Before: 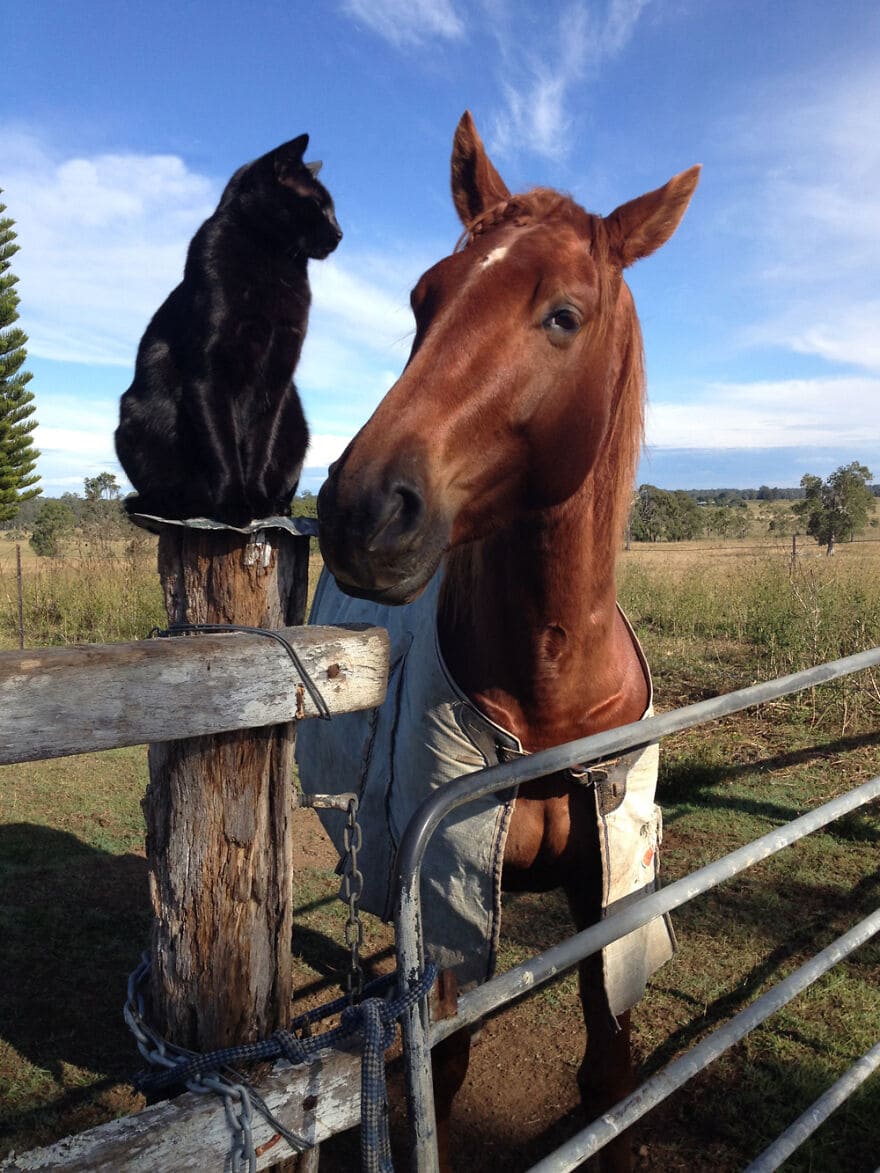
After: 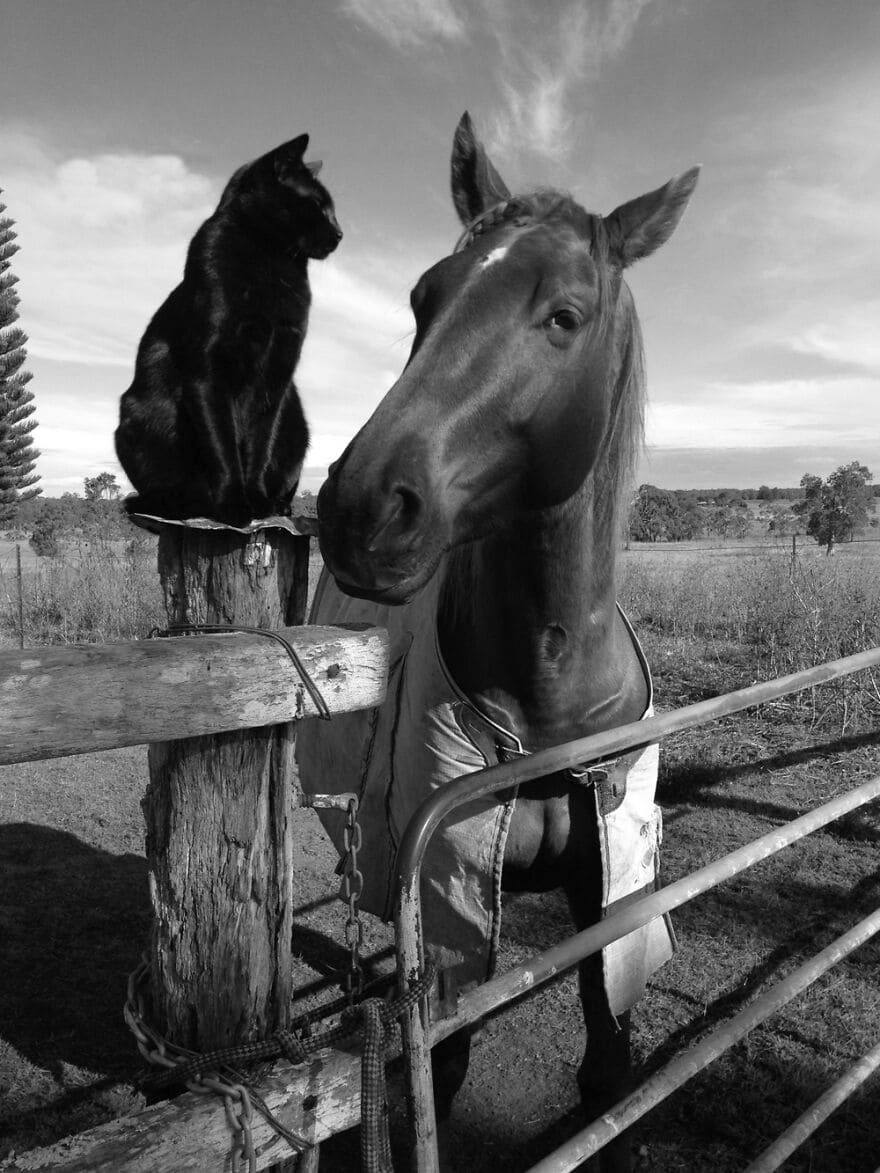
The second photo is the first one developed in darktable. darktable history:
vignetting: brightness -0.167
monochrome: on, module defaults
